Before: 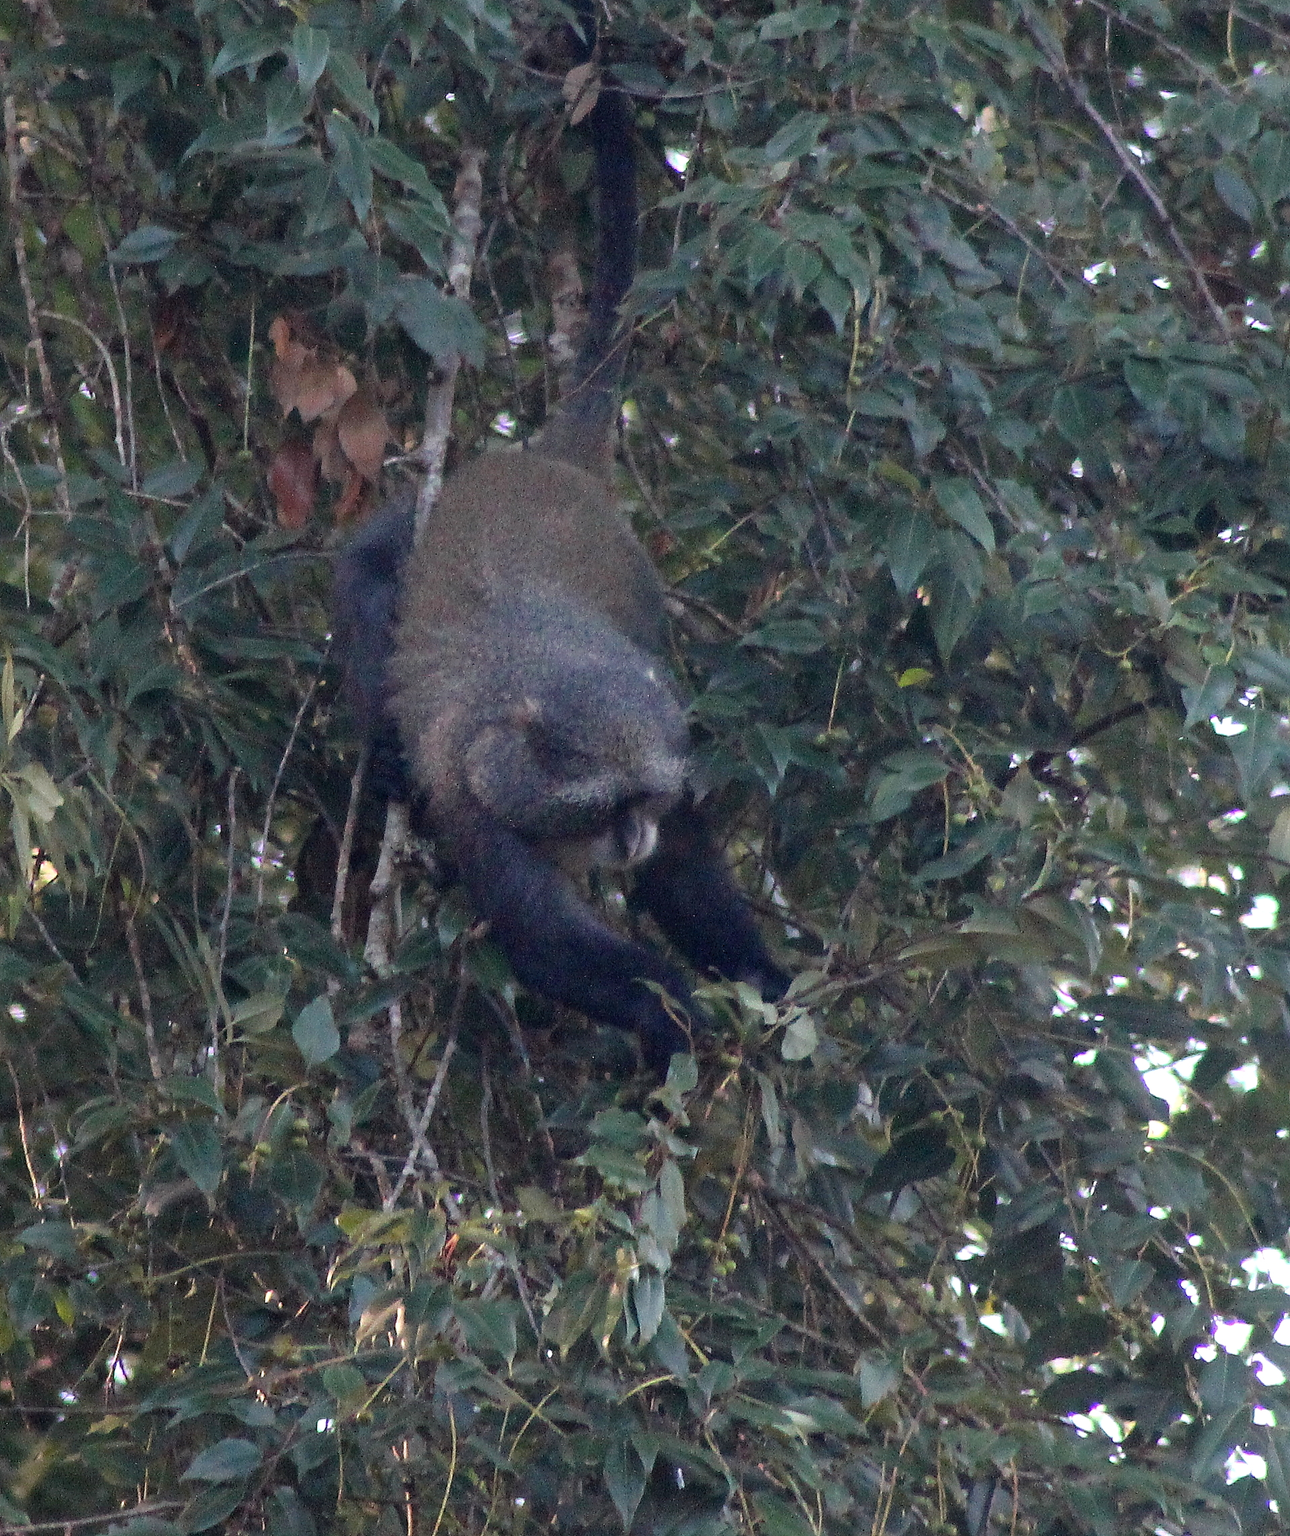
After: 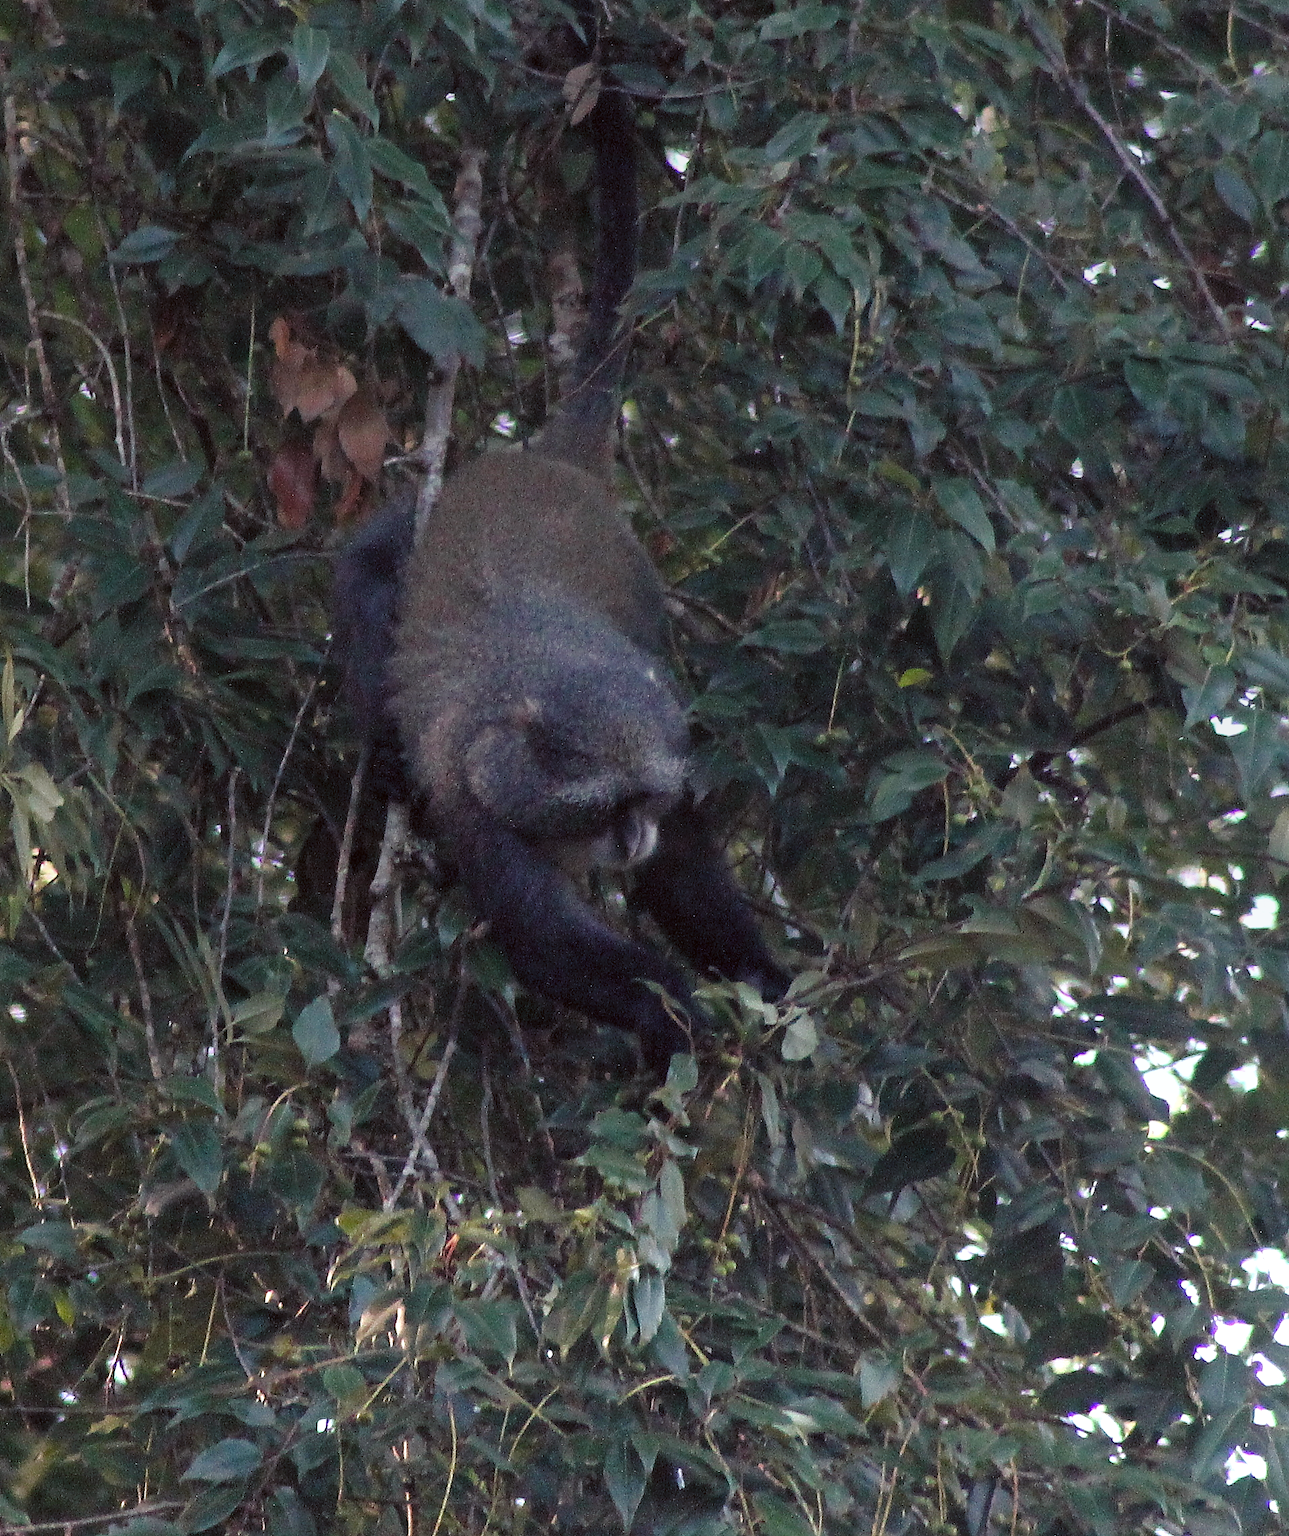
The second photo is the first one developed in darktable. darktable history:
color balance rgb: shadows lift › chroma 2%, shadows lift › hue 250°, power › hue 326.4°, highlights gain › chroma 2%, highlights gain › hue 64.8°, global offset › luminance 0.5%, global offset › hue 58.8°, perceptual saturation grading › highlights -25%, perceptual saturation grading › shadows 30%, global vibrance 15%
levels: levels [0.055, 0.477, 0.9]
color correction: highlights a* -3.28, highlights b* -6.24, shadows a* 3.1, shadows b* 5.19
graduated density: rotation 5.63°, offset 76.9
